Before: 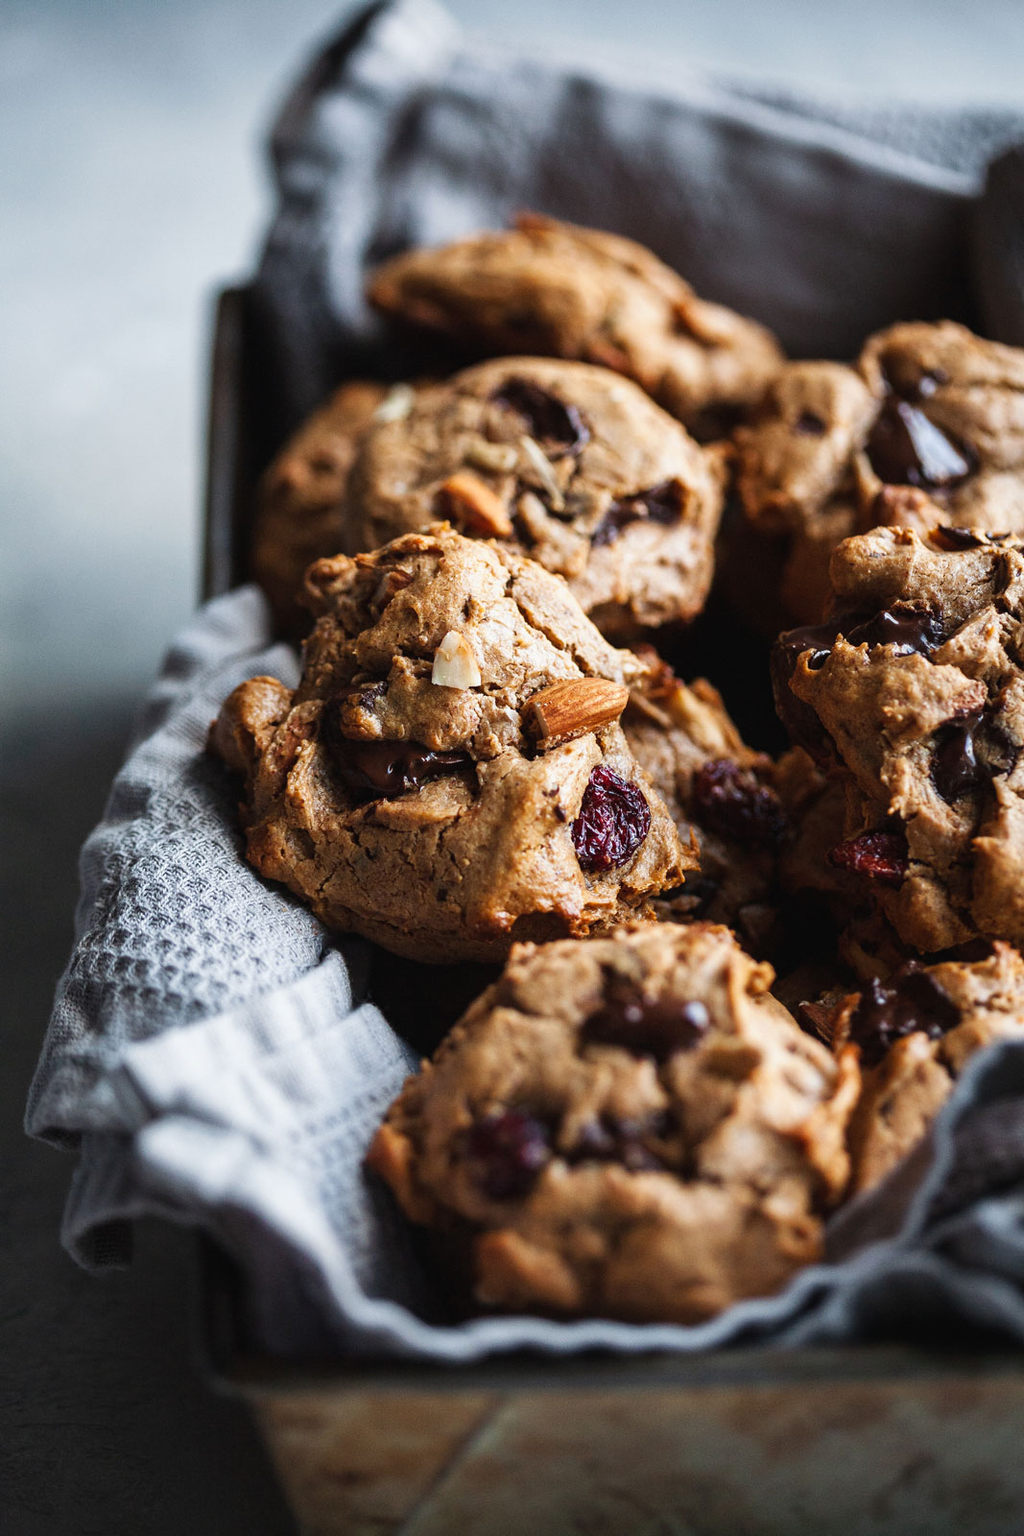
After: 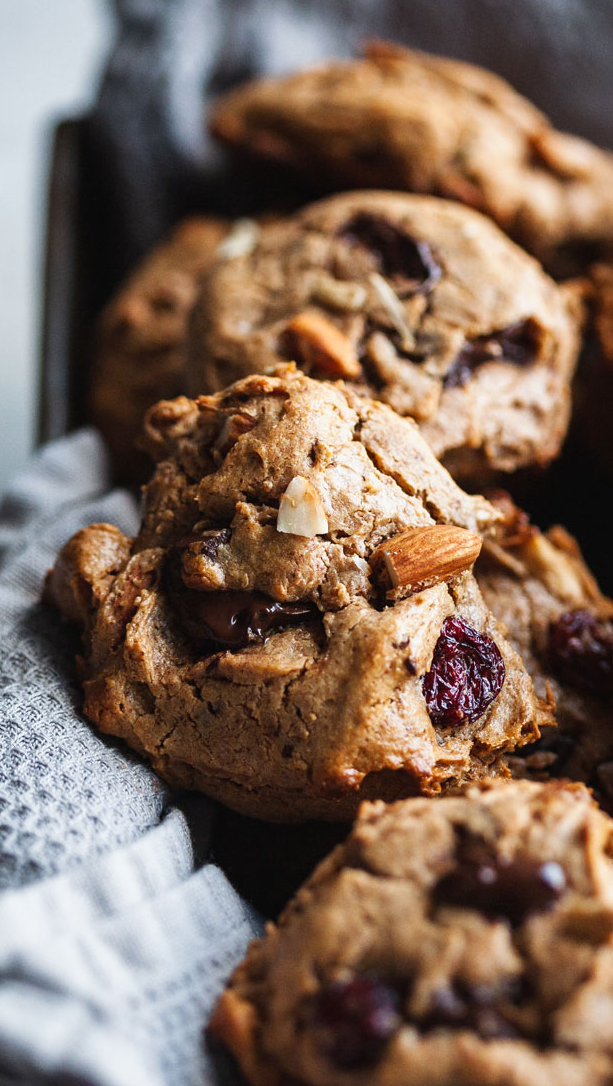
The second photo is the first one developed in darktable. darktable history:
crop: left 16.241%, top 11.361%, right 26.244%, bottom 20.72%
